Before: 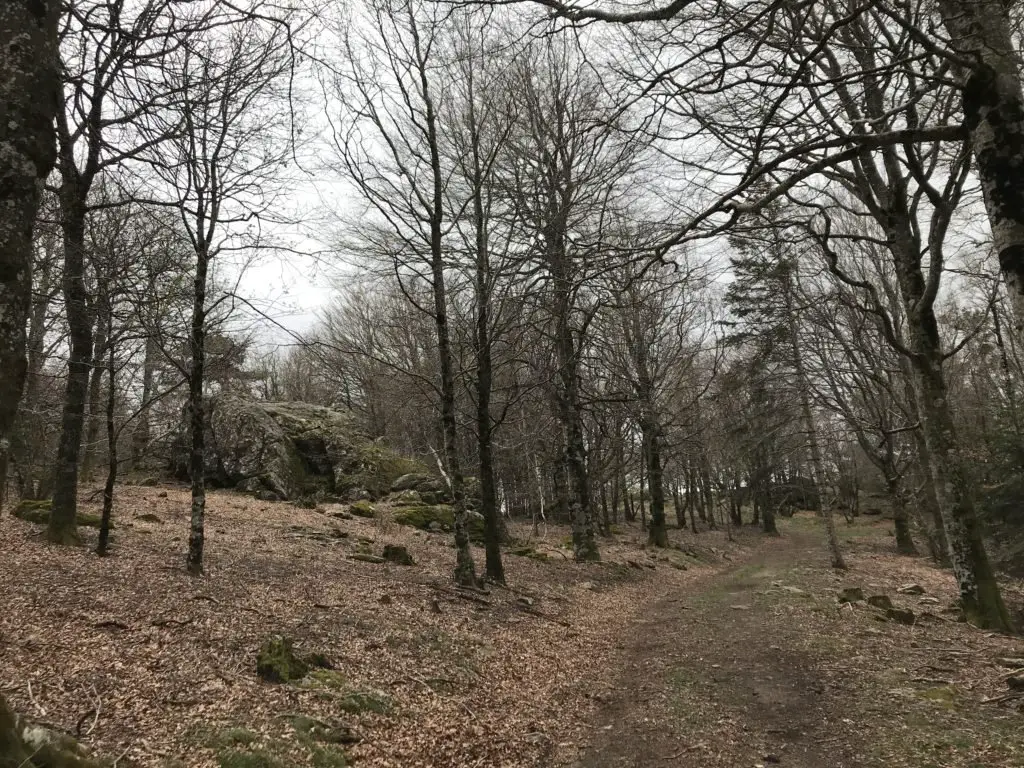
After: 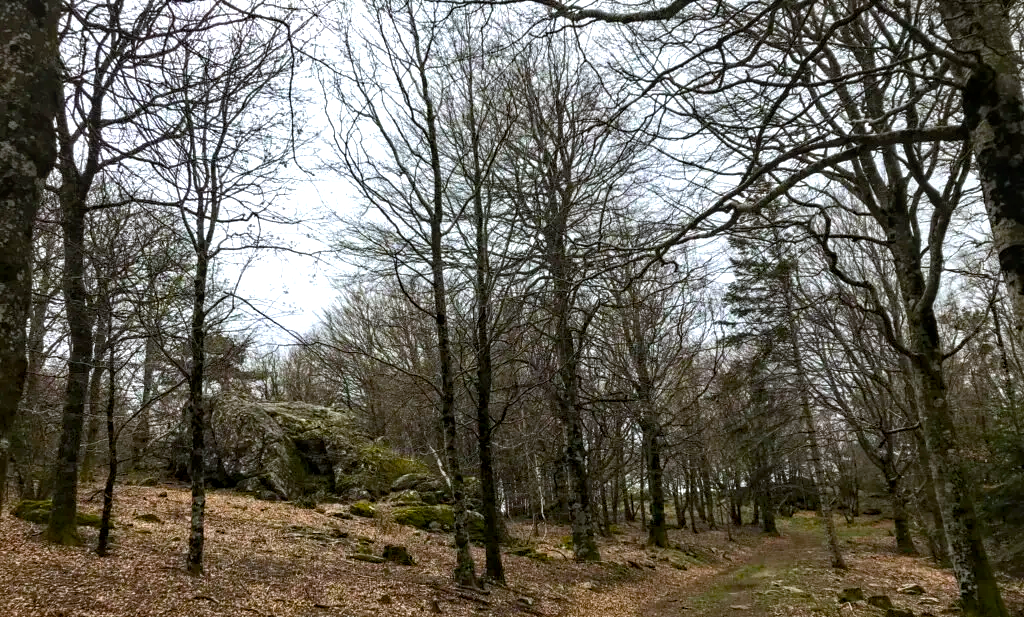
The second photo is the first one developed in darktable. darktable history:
exposure: black level correction 0.002, compensate highlight preservation false
shadows and highlights: shadows 25, highlights -25
haze removal: strength 0.25, distance 0.25, compatibility mode true, adaptive false
white balance: red 0.976, blue 1.04
local contrast: on, module defaults
crop: bottom 19.644%
color balance rgb: linear chroma grading › global chroma 9%, perceptual saturation grading › global saturation 36%, perceptual saturation grading › shadows 35%, perceptual brilliance grading › global brilliance 15%, perceptual brilliance grading › shadows -35%, global vibrance 15%
